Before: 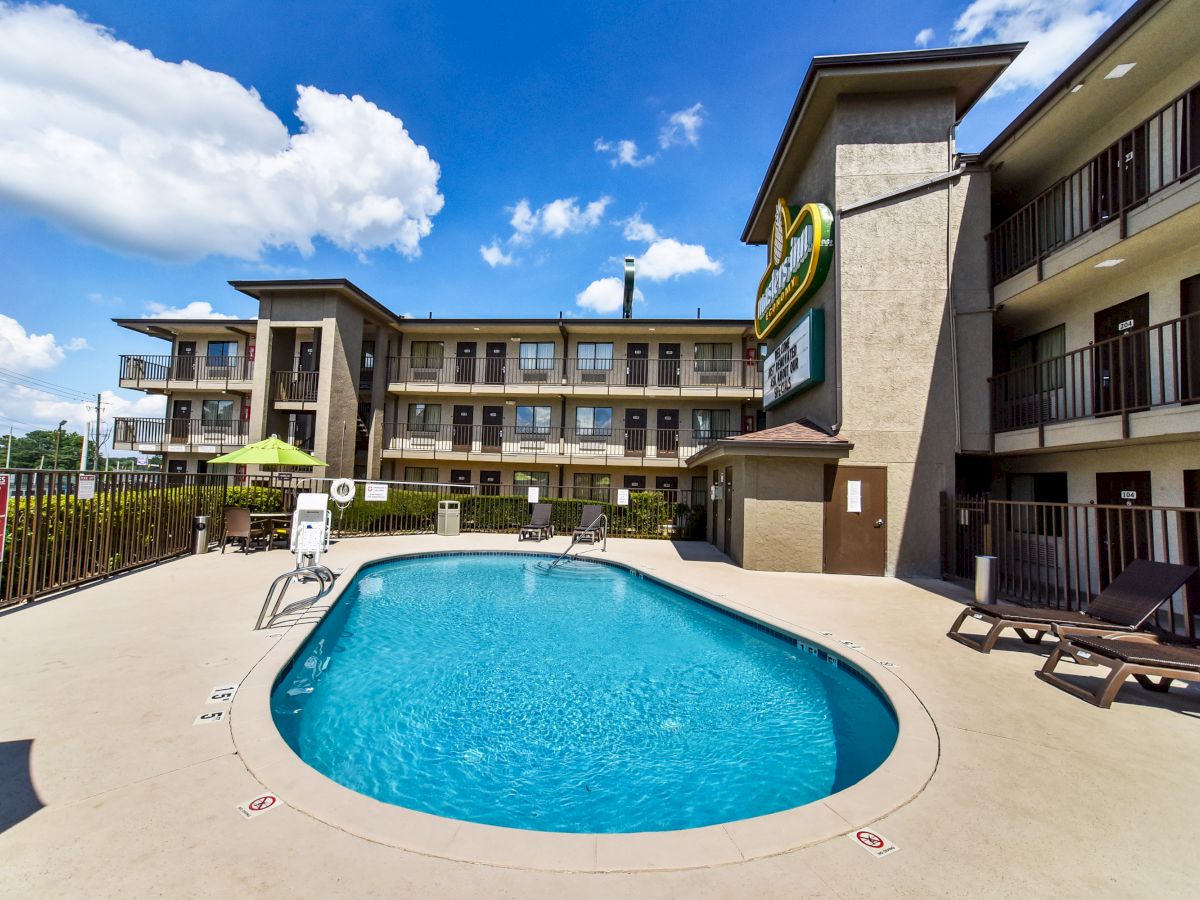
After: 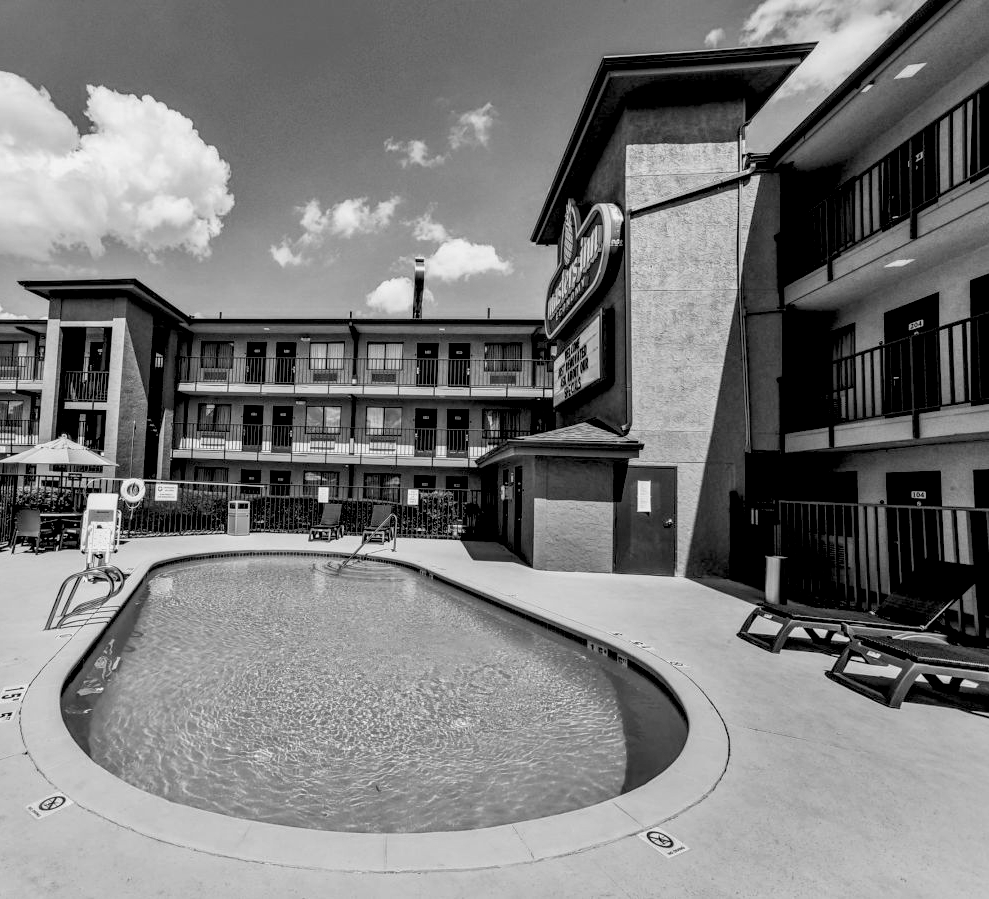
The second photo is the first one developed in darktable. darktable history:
white balance: red 0.766, blue 1.537
crop: left 17.582%, bottom 0.031%
exposure: black level correction 0.029, exposure -0.073 EV, compensate highlight preservation false
local contrast: on, module defaults
monochrome: on, module defaults
